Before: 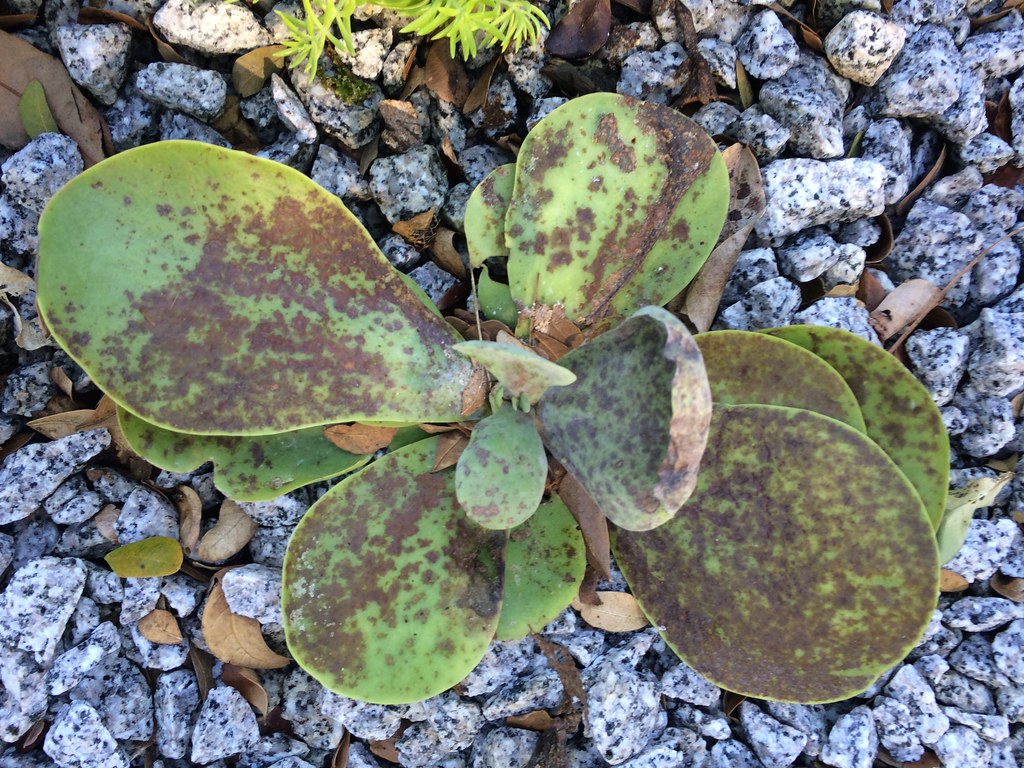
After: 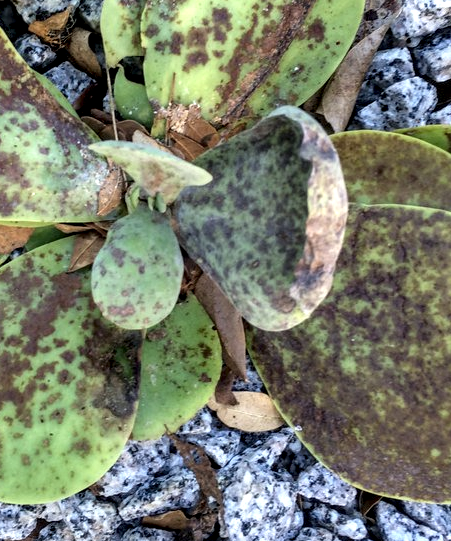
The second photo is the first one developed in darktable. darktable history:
crop: left 35.639%, top 26.135%, right 20.233%, bottom 3.369%
local contrast: highlights 60%, shadows 60%, detail 160%
